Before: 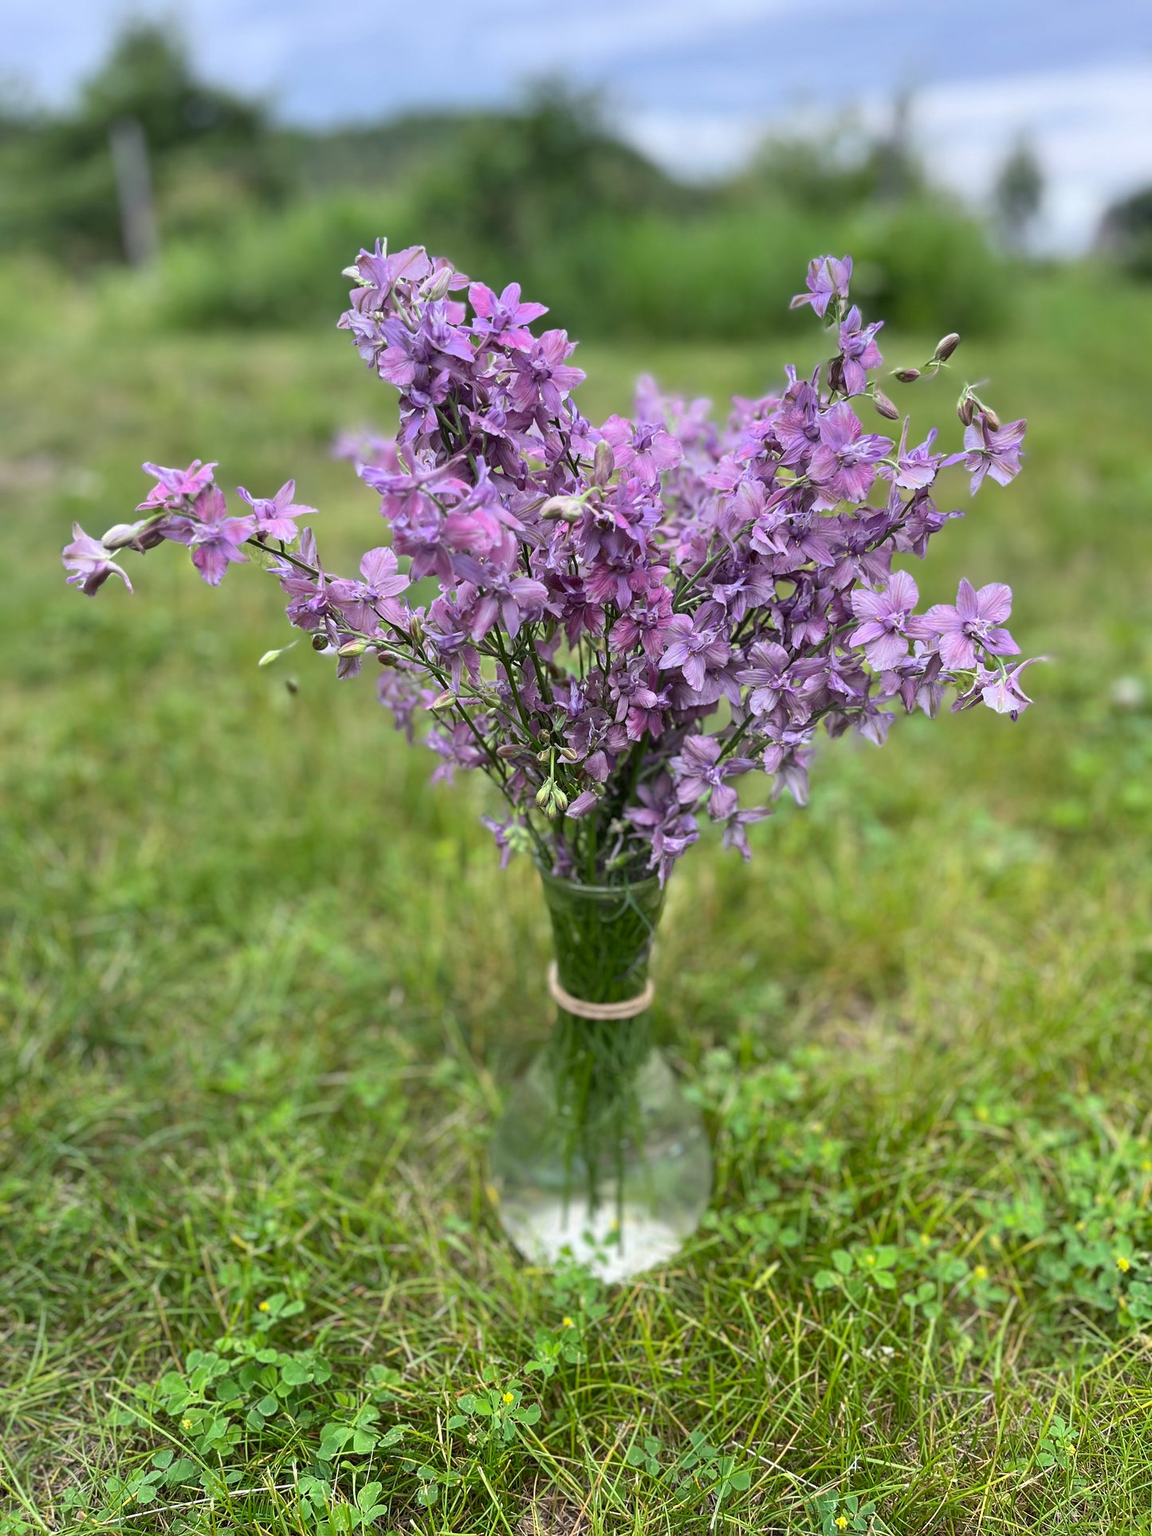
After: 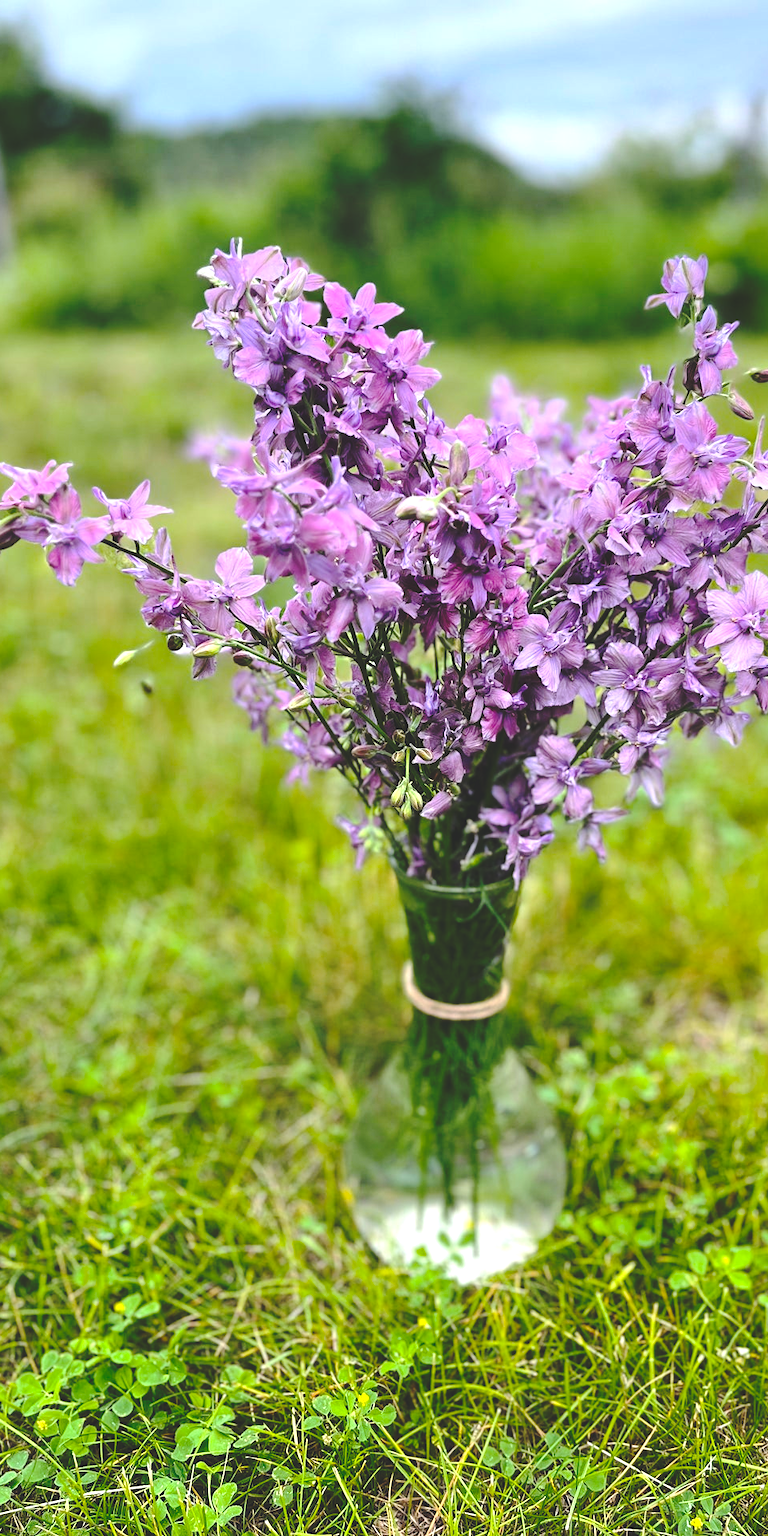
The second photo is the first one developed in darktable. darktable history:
contrast brightness saturation: saturation -0.05
crop and rotate: left 12.648%, right 20.685%
base curve: curves: ch0 [(0, 0.024) (0.055, 0.065) (0.121, 0.166) (0.236, 0.319) (0.693, 0.726) (1, 1)], preserve colors none
shadows and highlights: radius 121.13, shadows 21.4, white point adjustment -9.72, highlights -14.39, soften with gaussian
tone equalizer: -8 EV -0.75 EV, -7 EV -0.7 EV, -6 EV -0.6 EV, -5 EV -0.4 EV, -3 EV 0.4 EV, -2 EV 0.6 EV, -1 EV 0.7 EV, +0 EV 0.75 EV, edges refinement/feathering 500, mask exposure compensation -1.57 EV, preserve details no
rotate and perspective: automatic cropping off
exposure: black level correction 0.005, exposure 0.286 EV, compensate highlight preservation false
color balance rgb: perceptual saturation grading › global saturation 20%, global vibrance 20%
